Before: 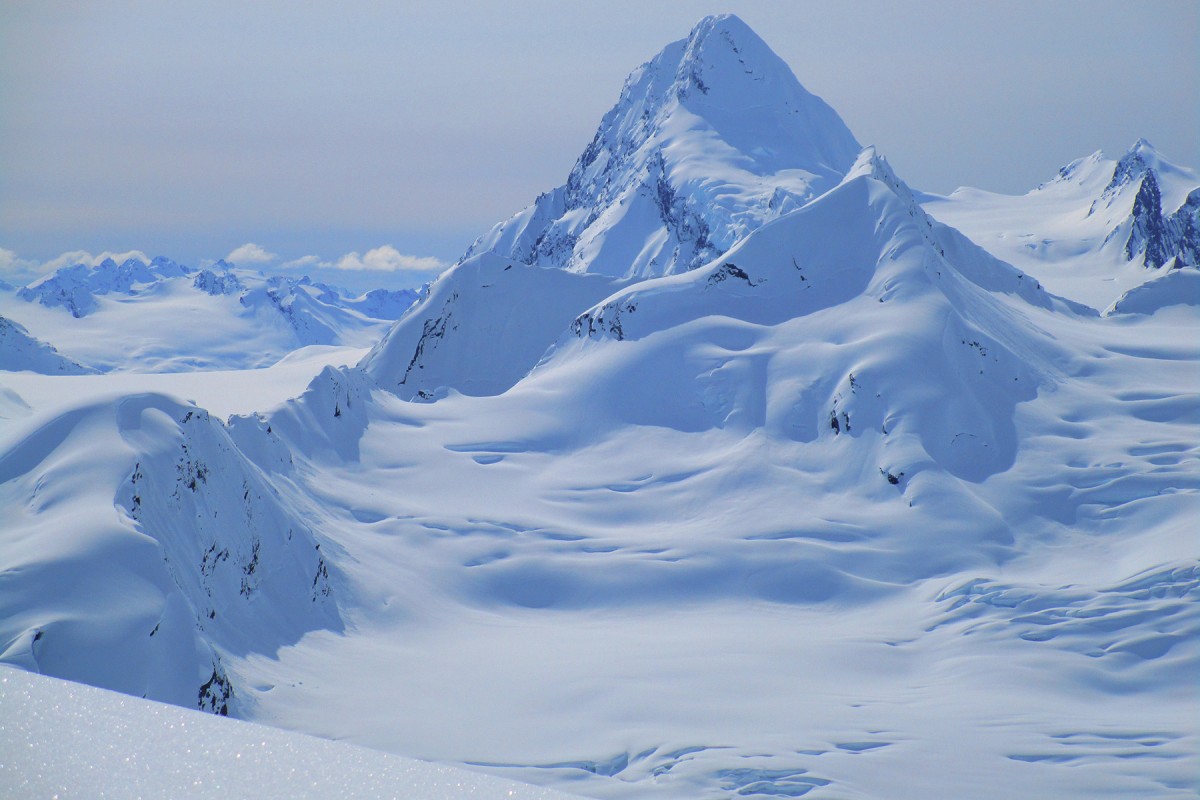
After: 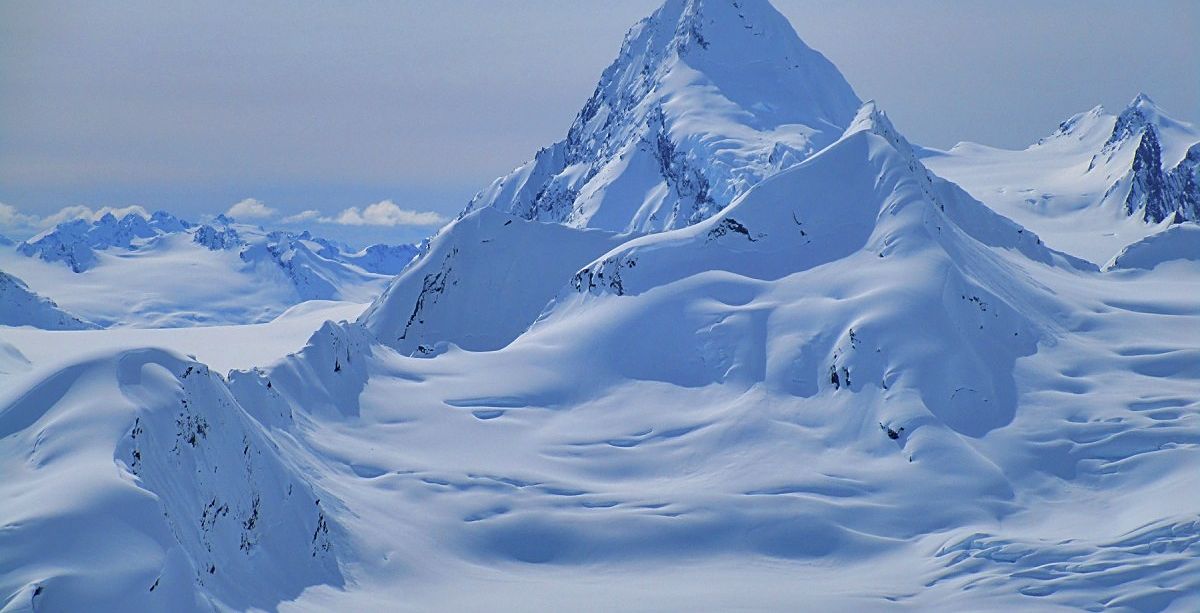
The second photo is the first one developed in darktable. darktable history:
sharpen: on, module defaults
crop: top 5.667%, bottom 17.637%
white balance: red 0.988, blue 1.017
shadows and highlights: shadows 40, highlights -54, highlights color adjustment 46%, low approximation 0.01, soften with gaussian
